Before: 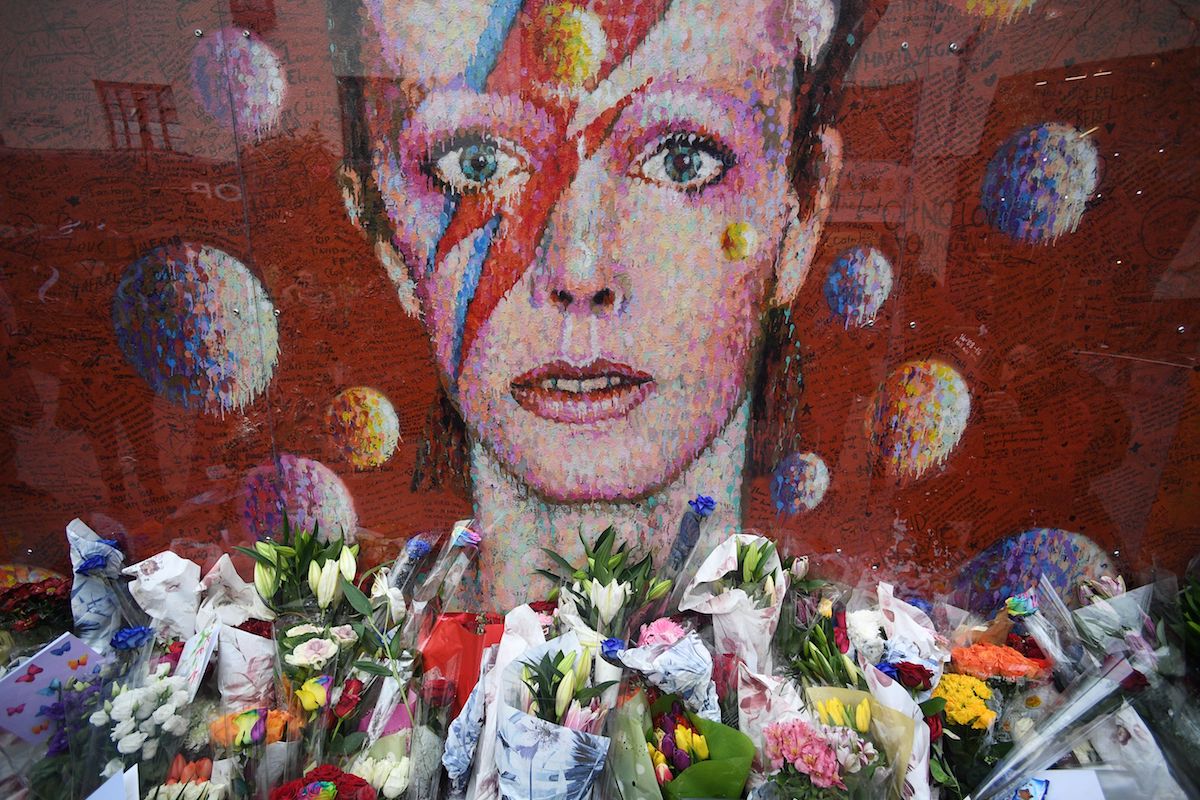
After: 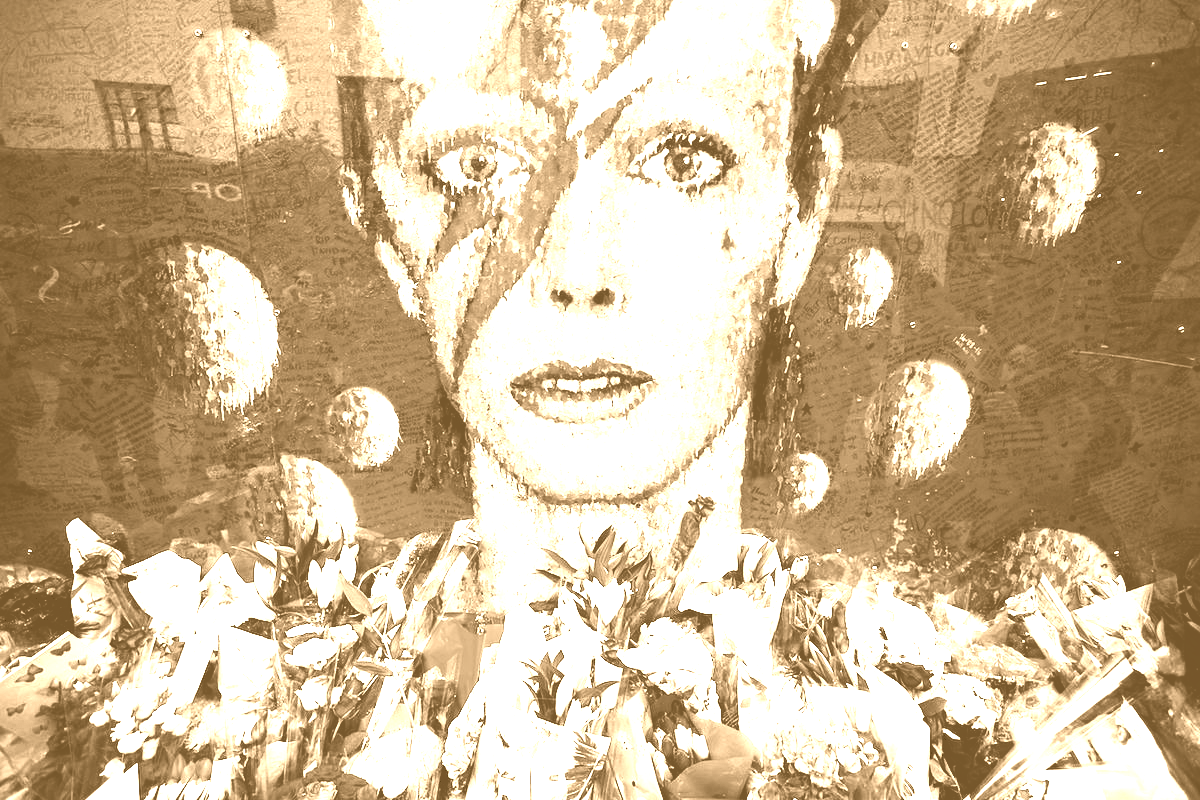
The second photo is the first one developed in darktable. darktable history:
color zones: curves: ch0 [(0, 0.5) (0.125, 0.4) (0.25, 0.5) (0.375, 0.4) (0.5, 0.4) (0.625, 0.35) (0.75, 0.35) (0.875, 0.5)]; ch1 [(0, 0.35) (0.125, 0.45) (0.25, 0.35) (0.375, 0.35) (0.5, 0.35) (0.625, 0.35) (0.75, 0.45) (0.875, 0.35)]; ch2 [(0, 0.6) (0.125, 0.5) (0.25, 0.5) (0.375, 0.6) (0.5, 0.6) (0.625, 0.5) (0.75, 0.5) (0.875, 0.5)]
tone curve: curves: ch0 [(0, 0) (0.003, 0.116) (0.011, 0.116) (0.025, 0.113) (0.044, 0.114) (0.069, 0.118) (0.1, 0.137) (0.136, 0.171) (0.177, 0.213) (0.224, 0.259) (0.277, 0.316) (0.335, 0.381) (0.399, 0.458) (0.468, 0.548) (0.543, 0.654) (0.623, 0.775) (0.709, 0.895) (0.801, 0.972) (0.898, 0.991) (1, 1)], preserve colors none
colorize: hue 28.8°, source mix 100%
base curve: curves: ch0 [(0, 0) (0.028, 0.03) (0.121, 0.232) (0.46, 0.748) (0.859, 0.968) (1, 1)], preserve colors none
